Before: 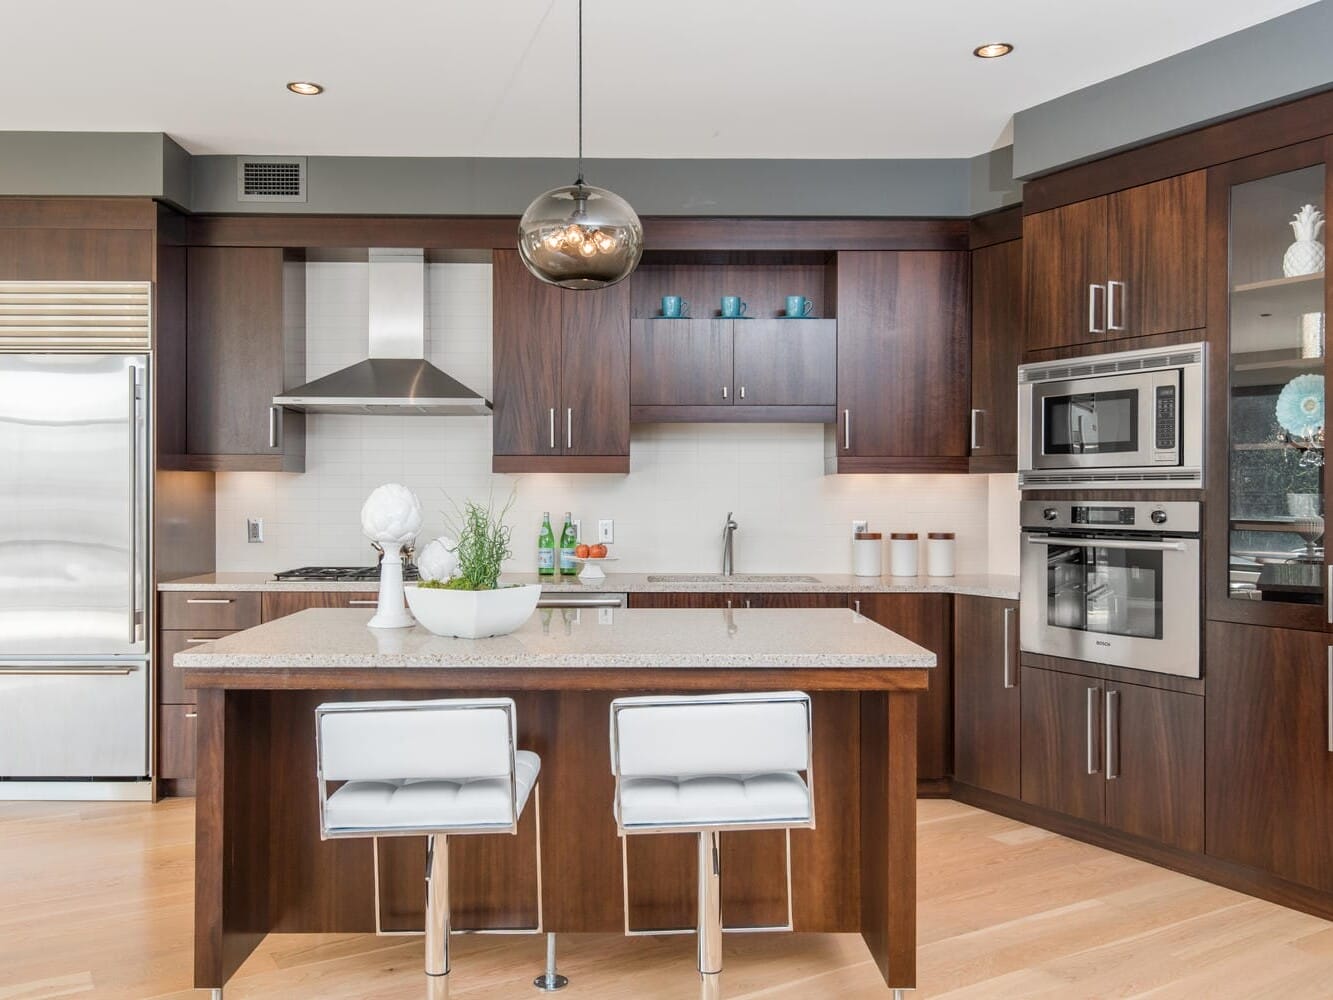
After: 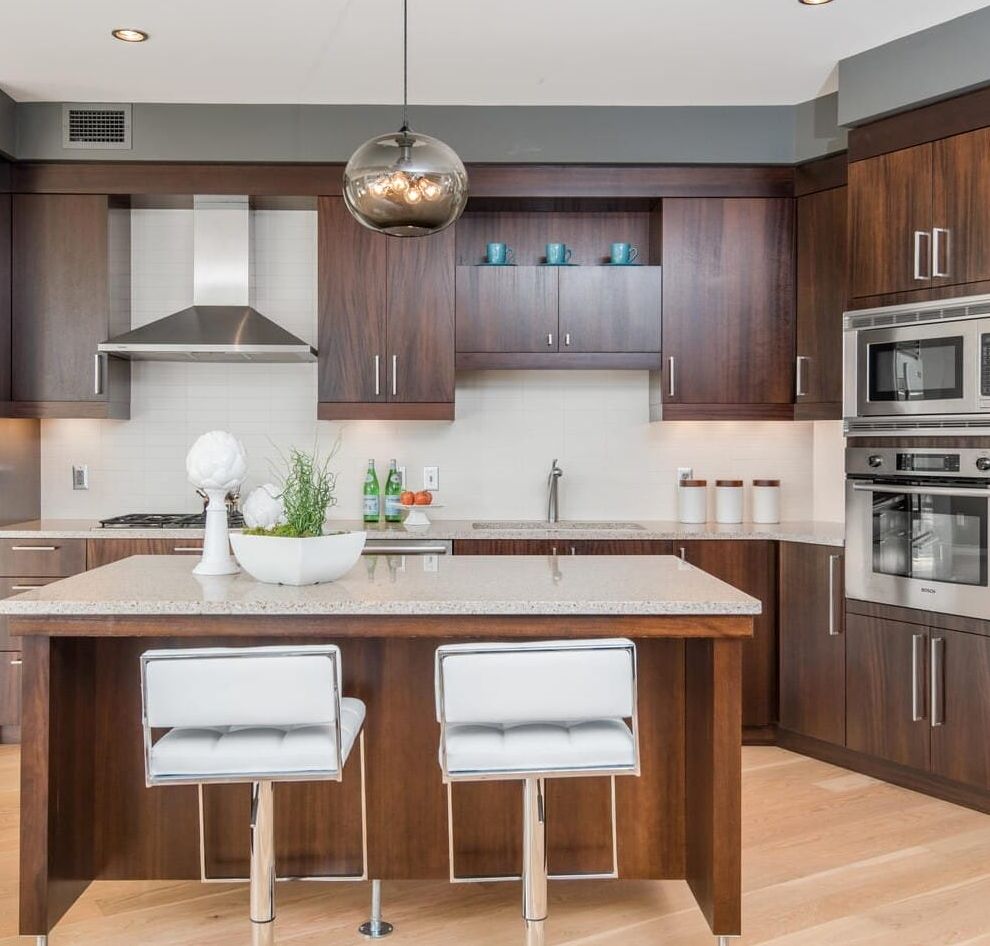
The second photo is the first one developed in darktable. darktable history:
crop and rotate: left 13.165%, top 5.336%, right 12.518%
